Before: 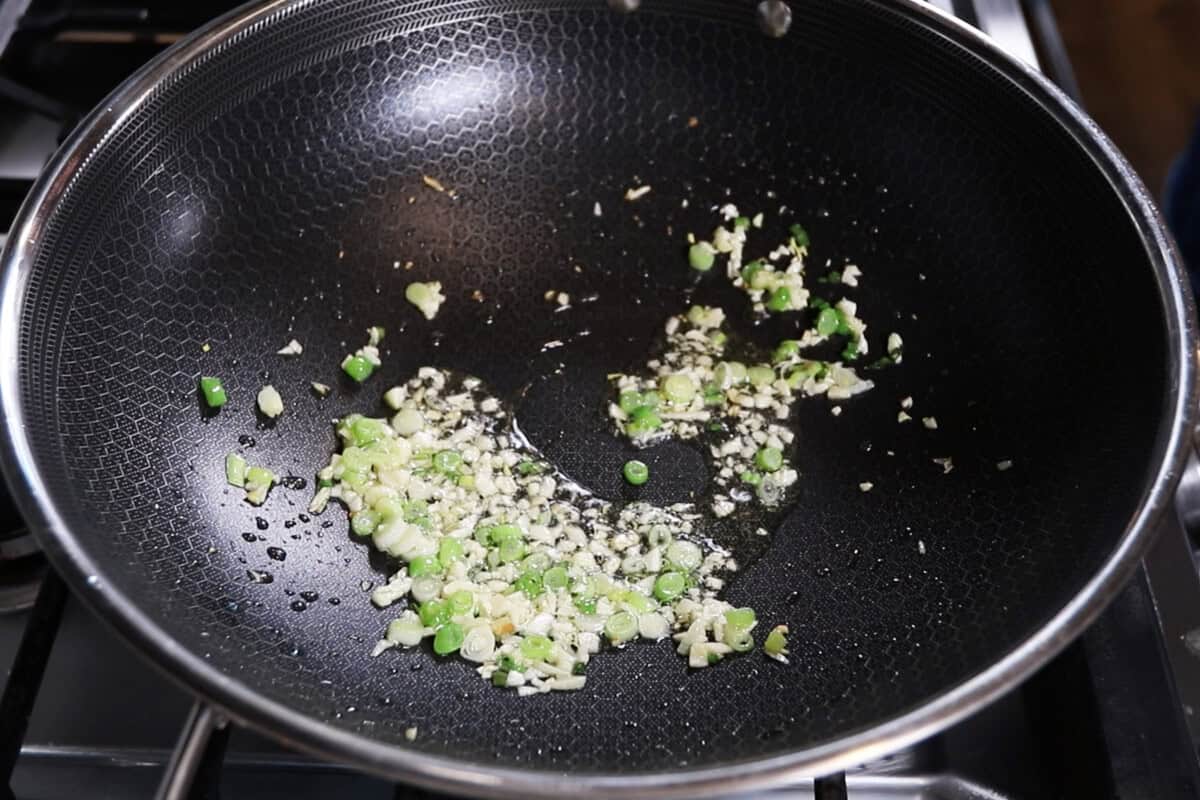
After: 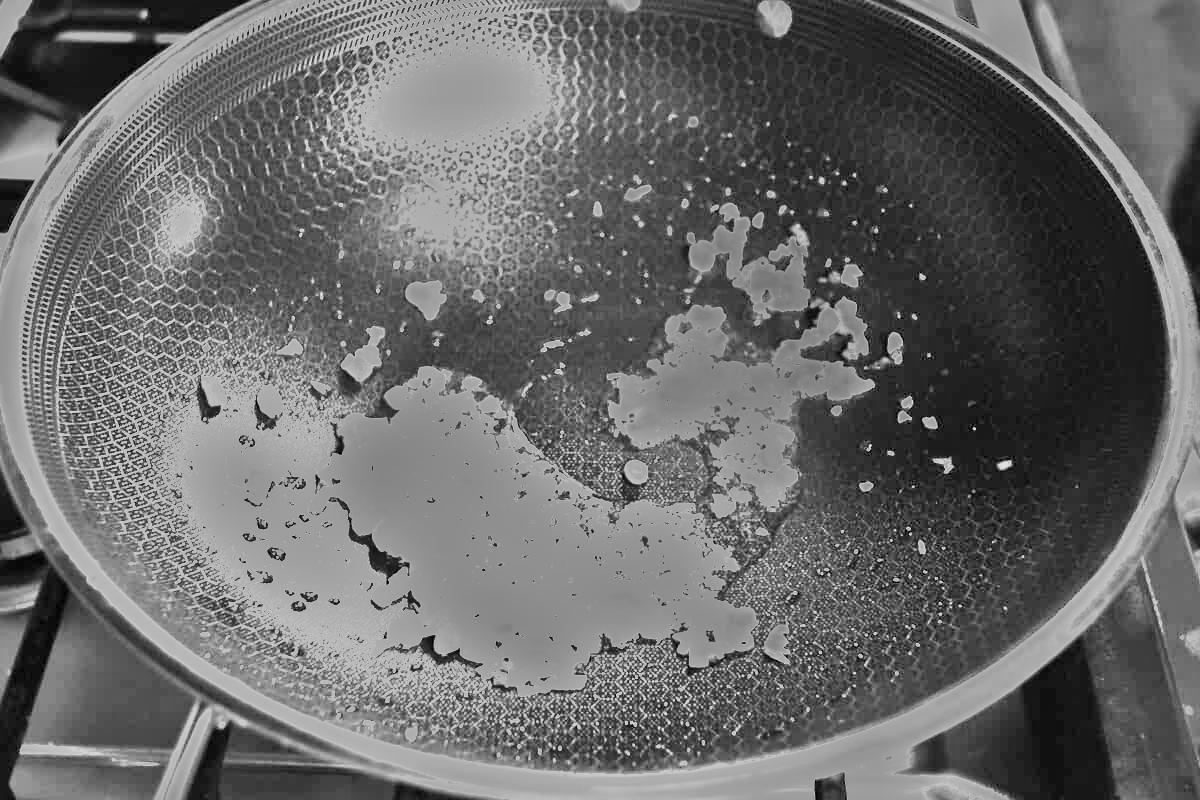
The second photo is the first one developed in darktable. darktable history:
exposure: black level correction 0, exposure 1.1 EV, compensate highlight preservation false
white balance: red 4.26, blue 1.802
shadows and highlights: low approximation 0.01, soften with gaussian
monochrome: size 1
